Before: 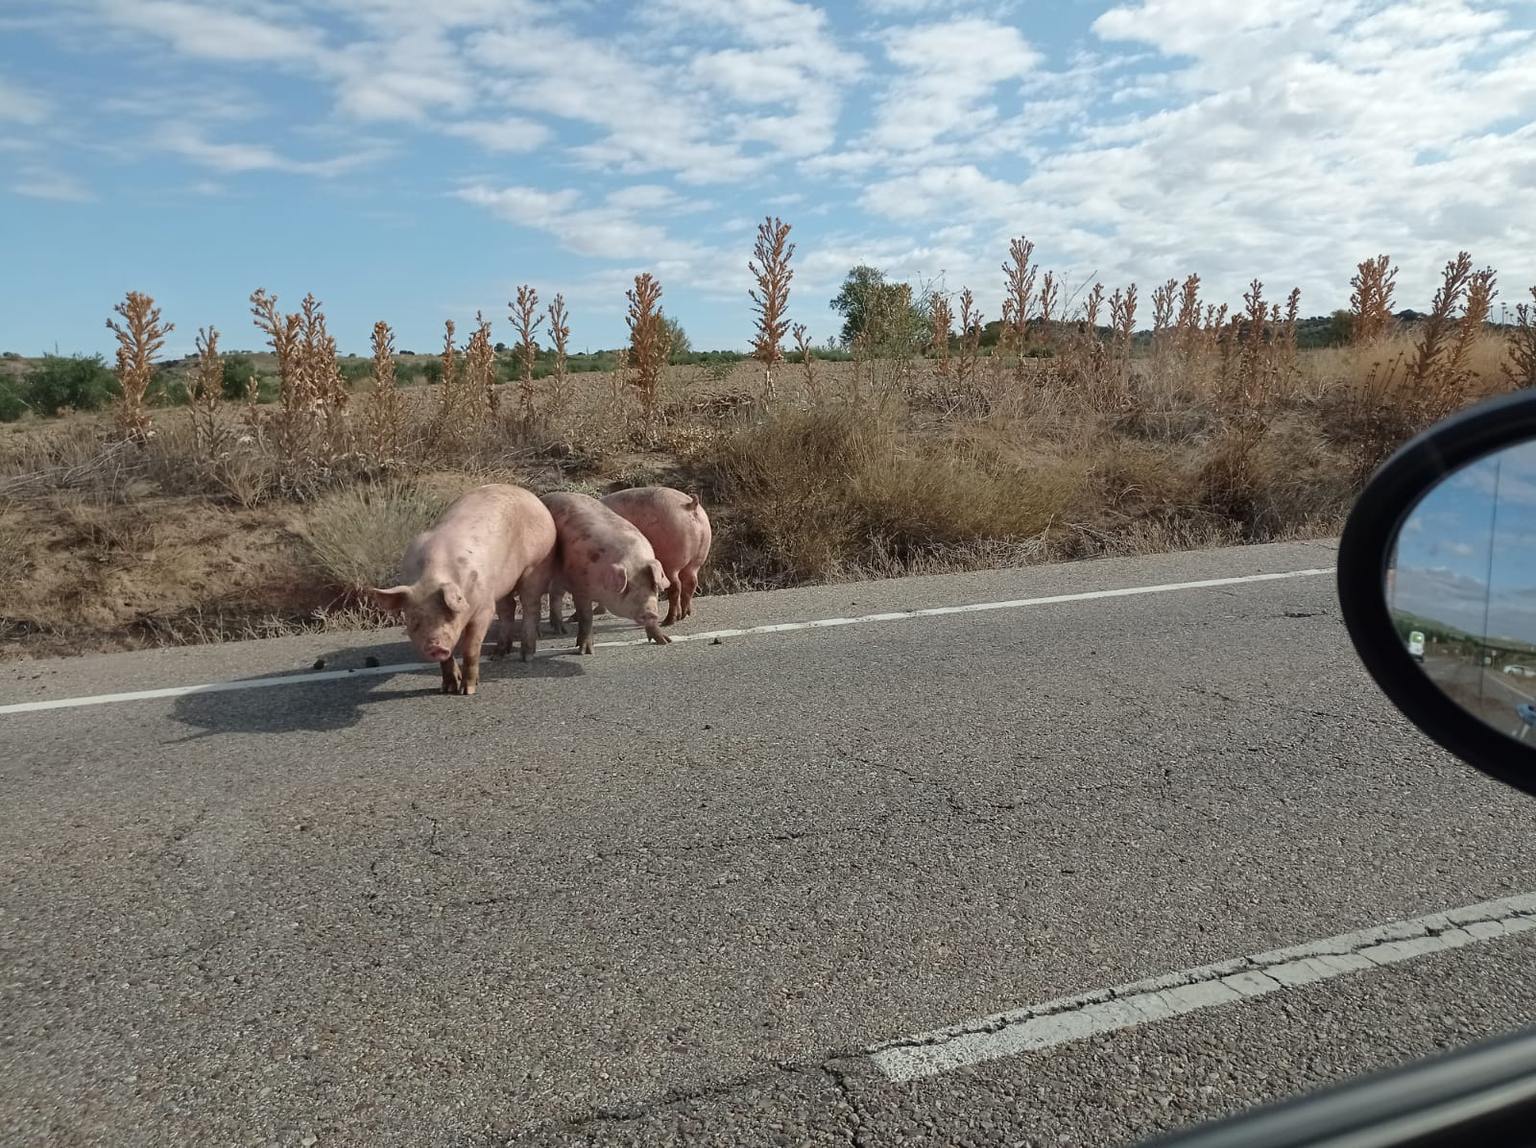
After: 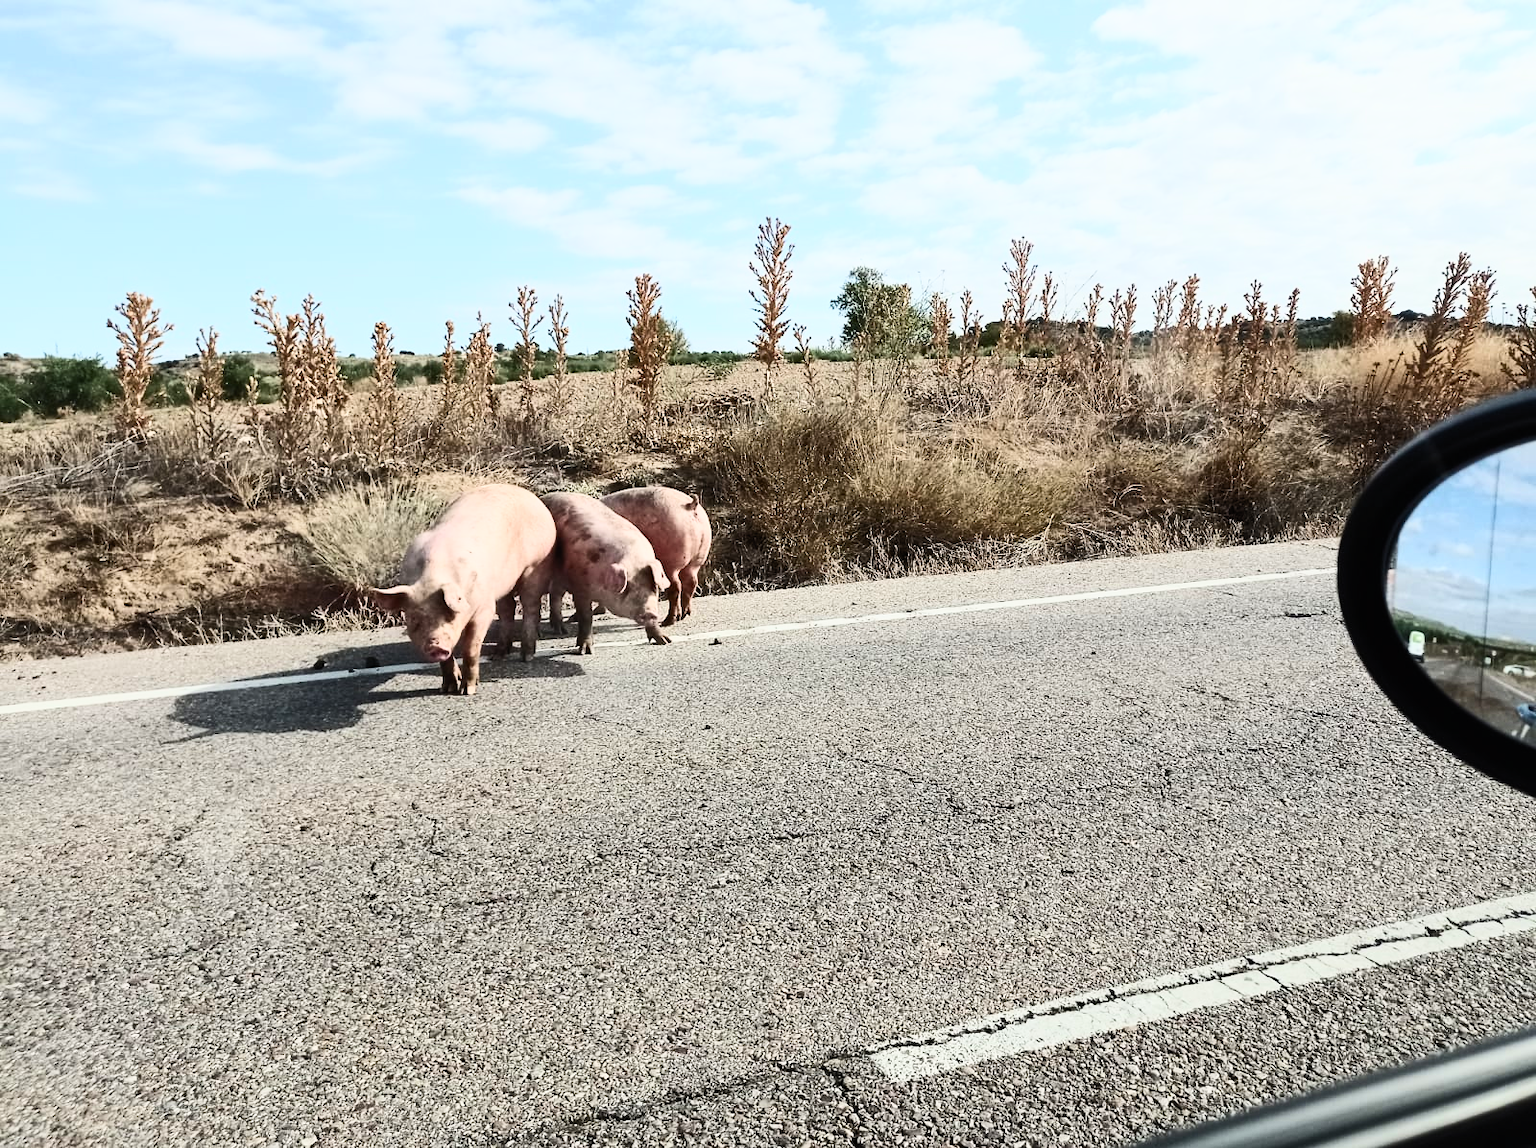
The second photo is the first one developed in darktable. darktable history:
shadows and highlights: shadows 25.91, highlights -24.11
exposure: exposure 0.373 EV, compensate highlight preservation false
filmic rgb: black relative exposure -7.65 EV, white relative exposure 4.56 EV, threshold 5.98 EV, hardness 3.61, contrast 1.054, enable highlight reconstruction true
contrast brightness saturation: contrast 0.628, brightness 0.325, saturation 0.139
